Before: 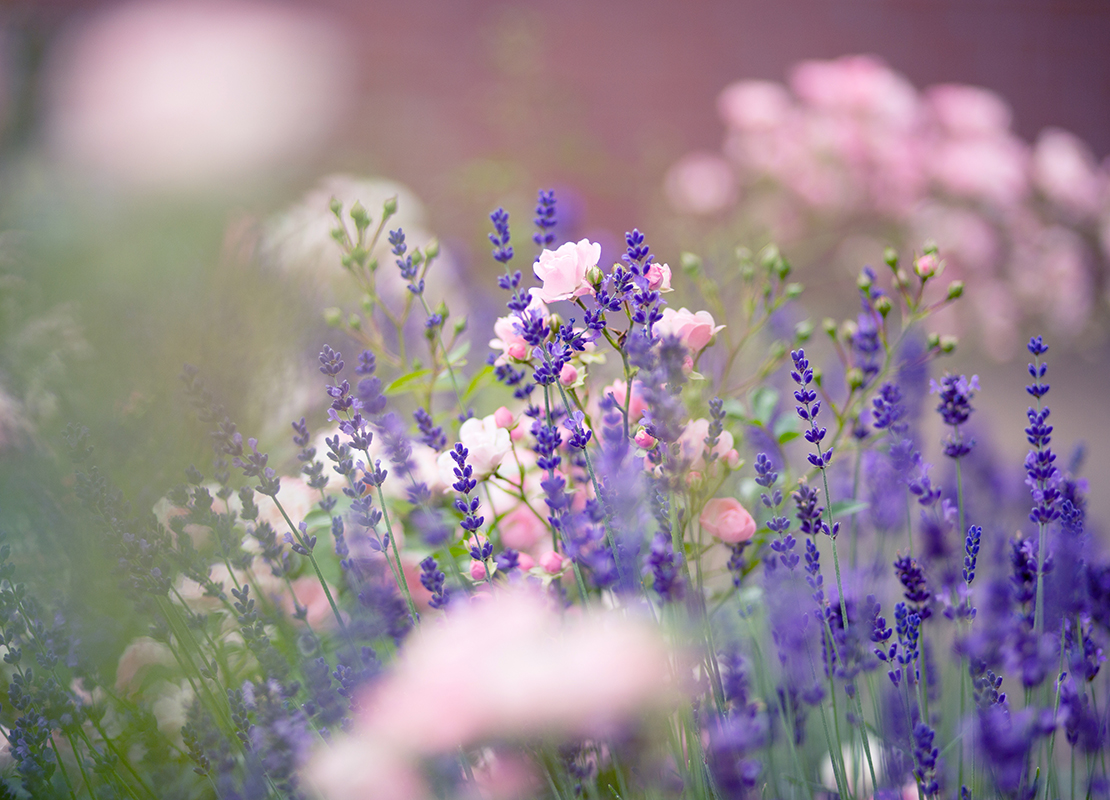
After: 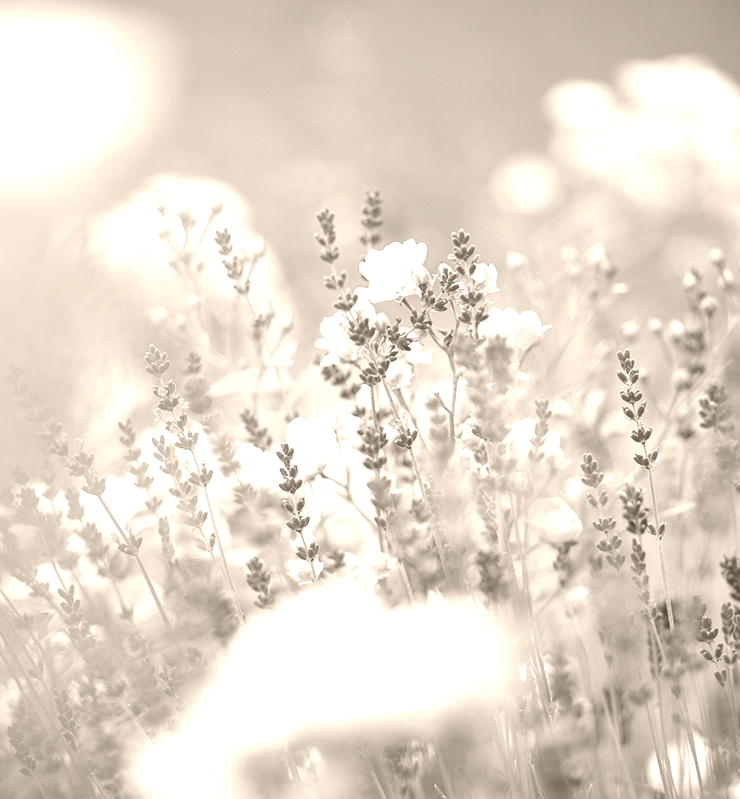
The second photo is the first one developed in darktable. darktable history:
colorize: hue 34.49°, saturation 35.33%, source mix 100%, version 1
crop and rotate: left 15.754%, right 17.579%
